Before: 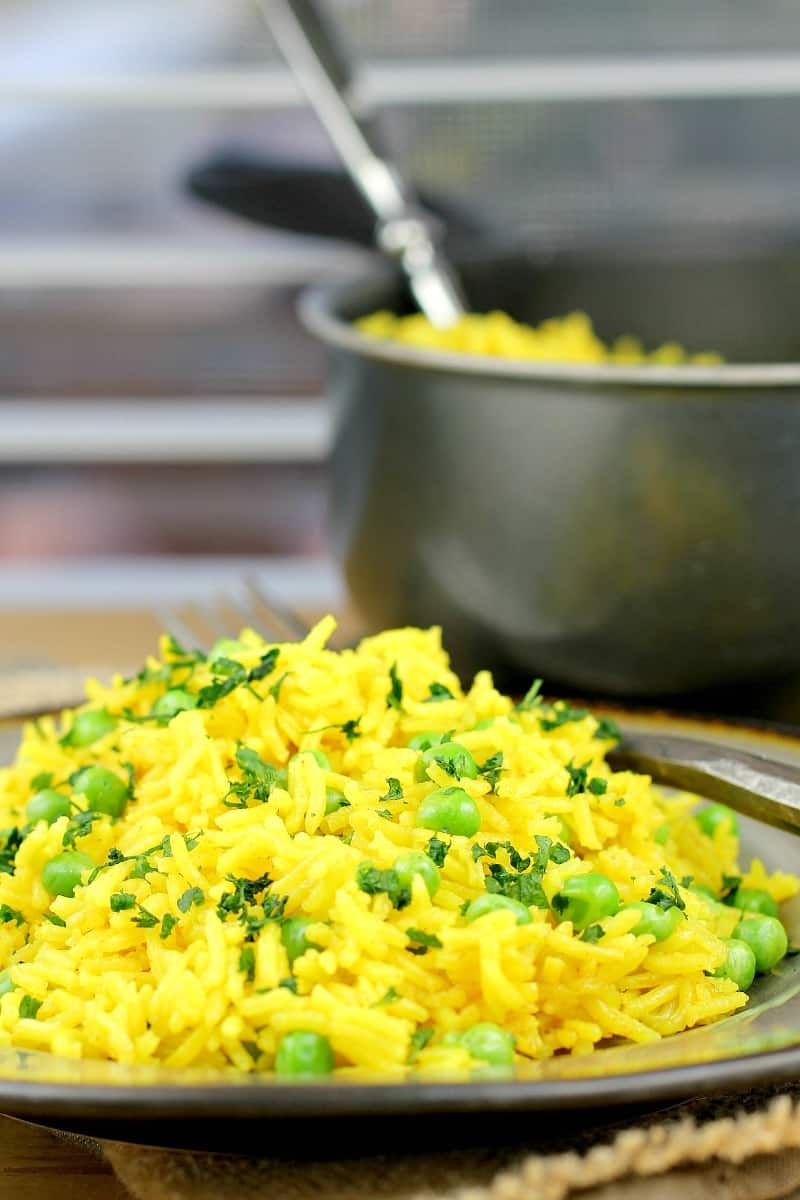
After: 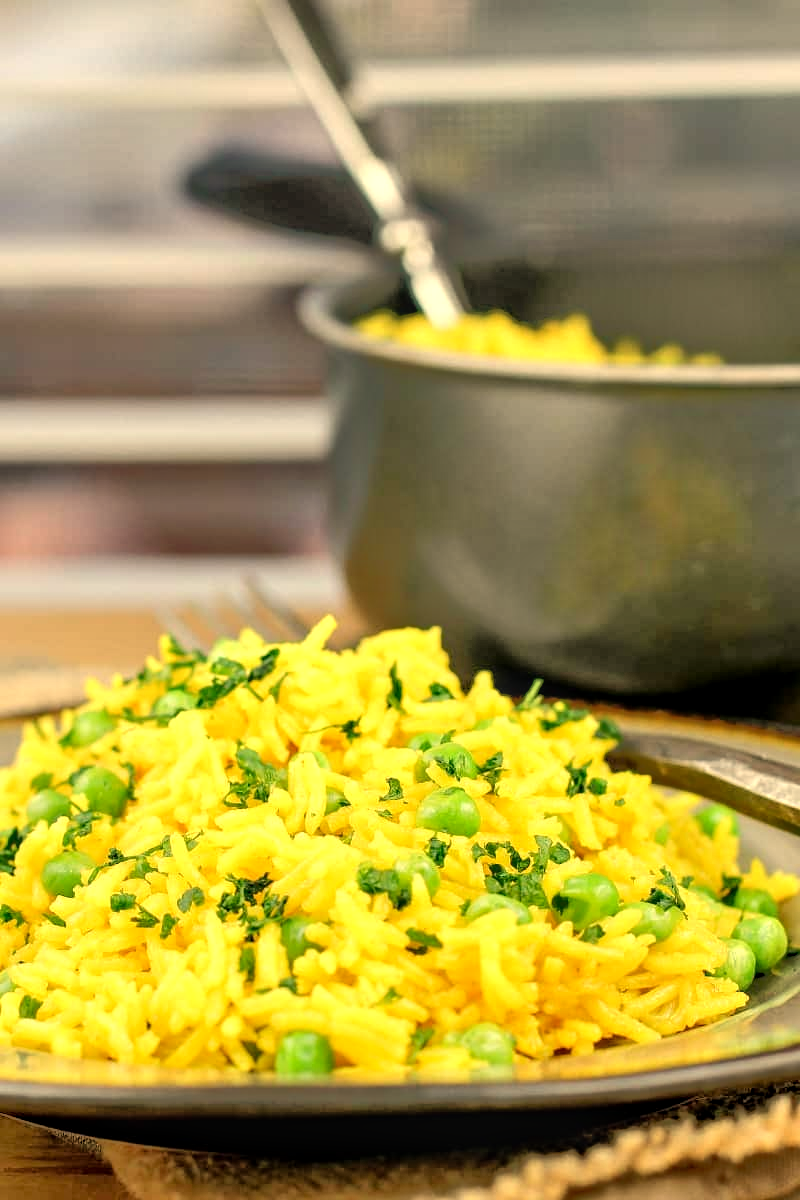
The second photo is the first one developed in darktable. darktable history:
local contrast: detail 130%
exposure: compensate highlight preservation false
white balance: red 1.123, blue 0.83
tone equalizer: -8 EV -0.528 EV, -7 EV -0.319 EV, -6 EV -0.083 EV, -5 EV 0.413 EV, -4 EV 0.985 EV, -3 EV 0.791 EV, -2 EV -0.01 EV, -1 EV 0.14 EV, +0 EV -0.012 EV, smoothing 1
